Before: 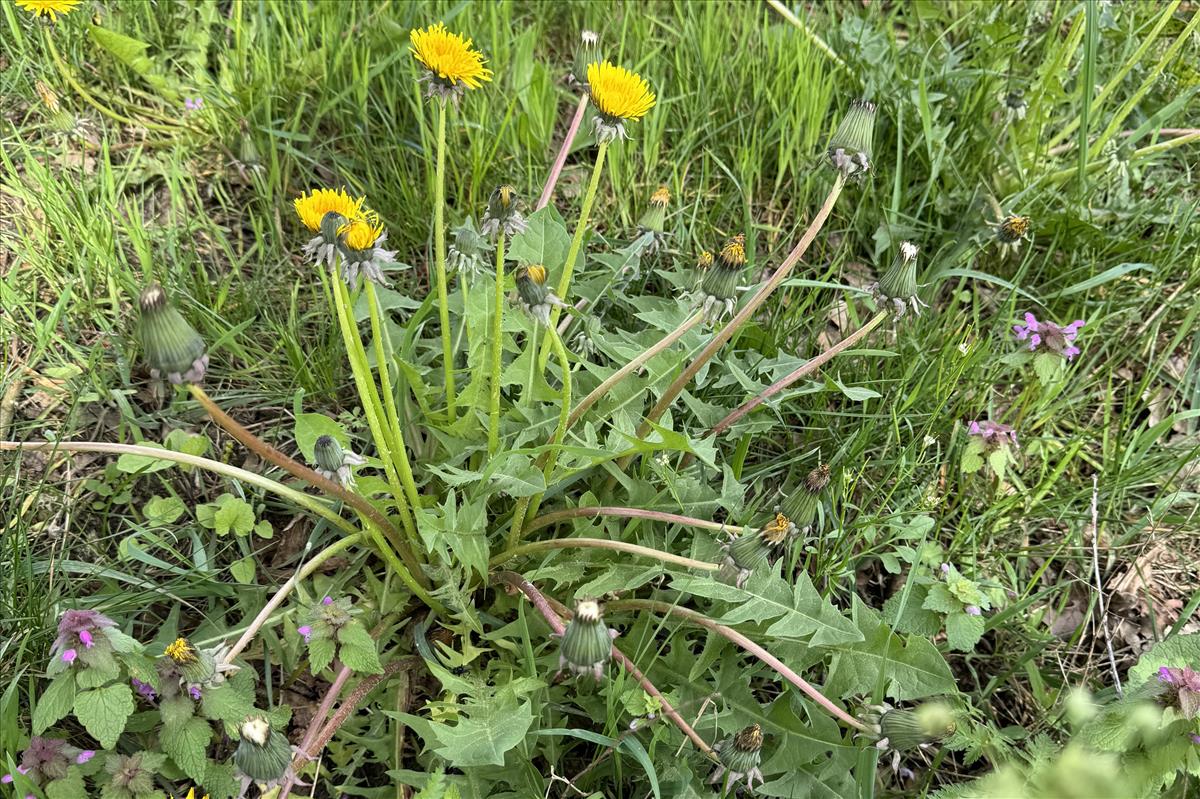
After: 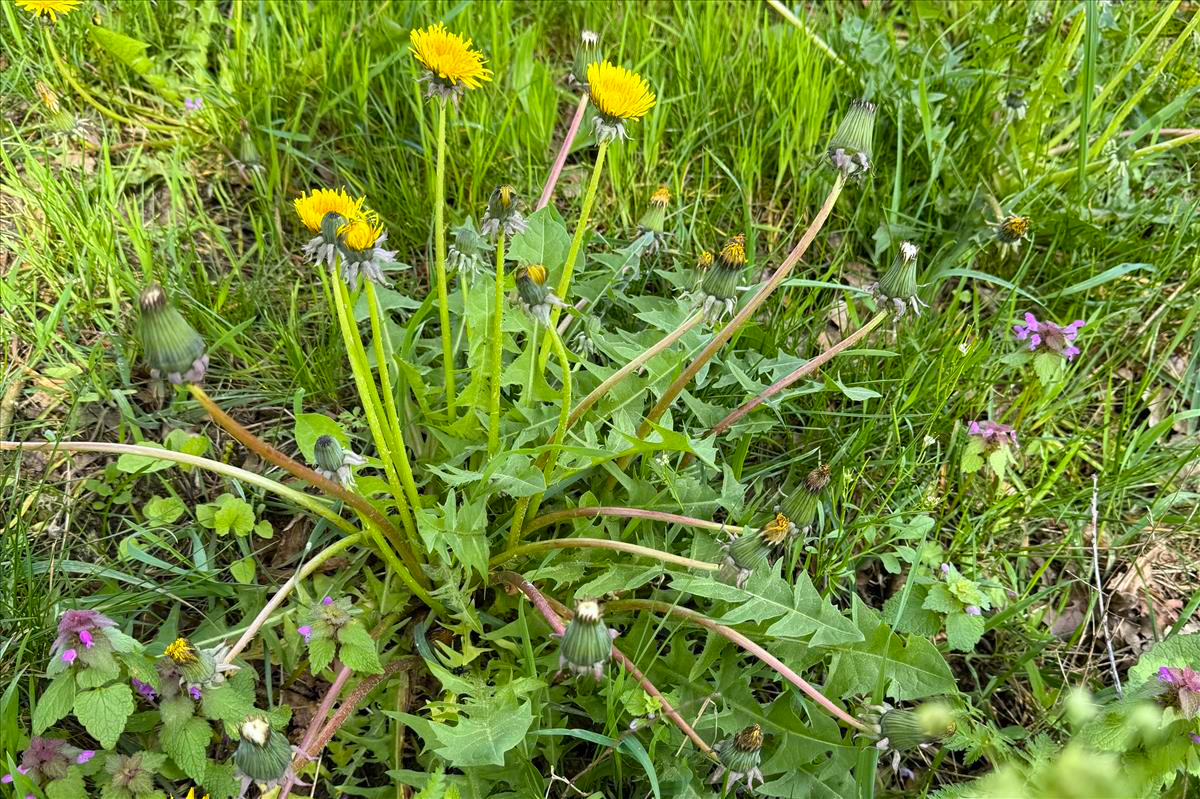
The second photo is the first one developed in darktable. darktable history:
white balance: red 0.988, blue 1.017
velvia: strength 32%, mid-tones bias 0.2
